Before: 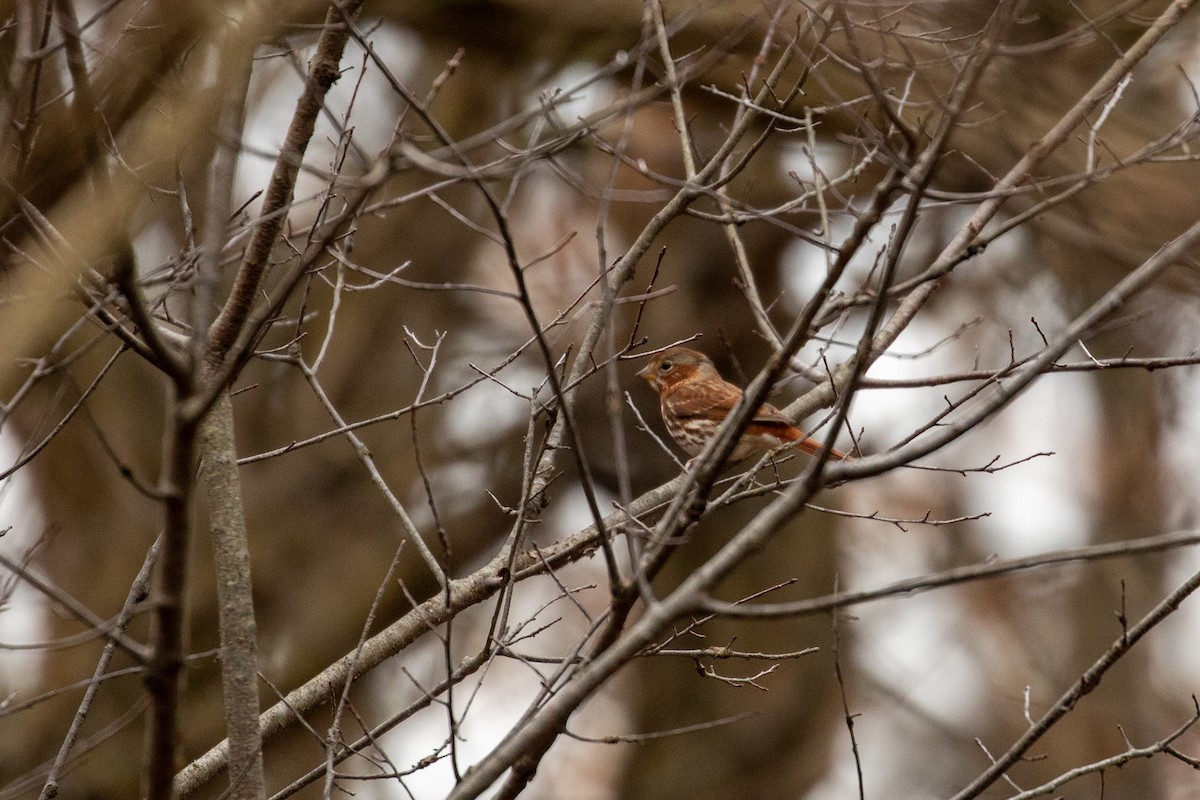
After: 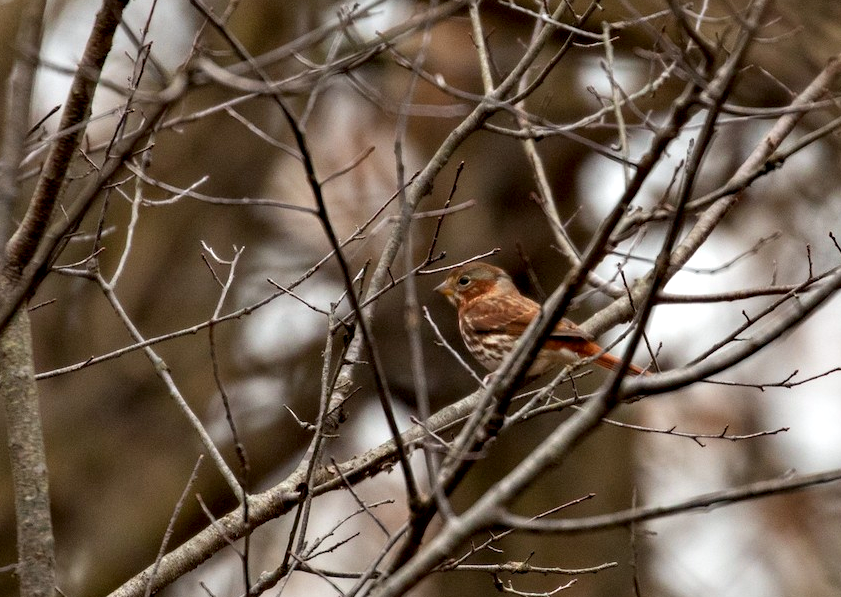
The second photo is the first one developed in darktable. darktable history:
crop and rotate: left 16.872%, top 10.746%, right 13.019%, bottom 14.604%
contrast equalizer: y [[0.528, 0.548, 0.563, 0.562, 0.546, 0.526], [0.55 ×6], [0 ×6], [0 ×6], [0 ×6]]
